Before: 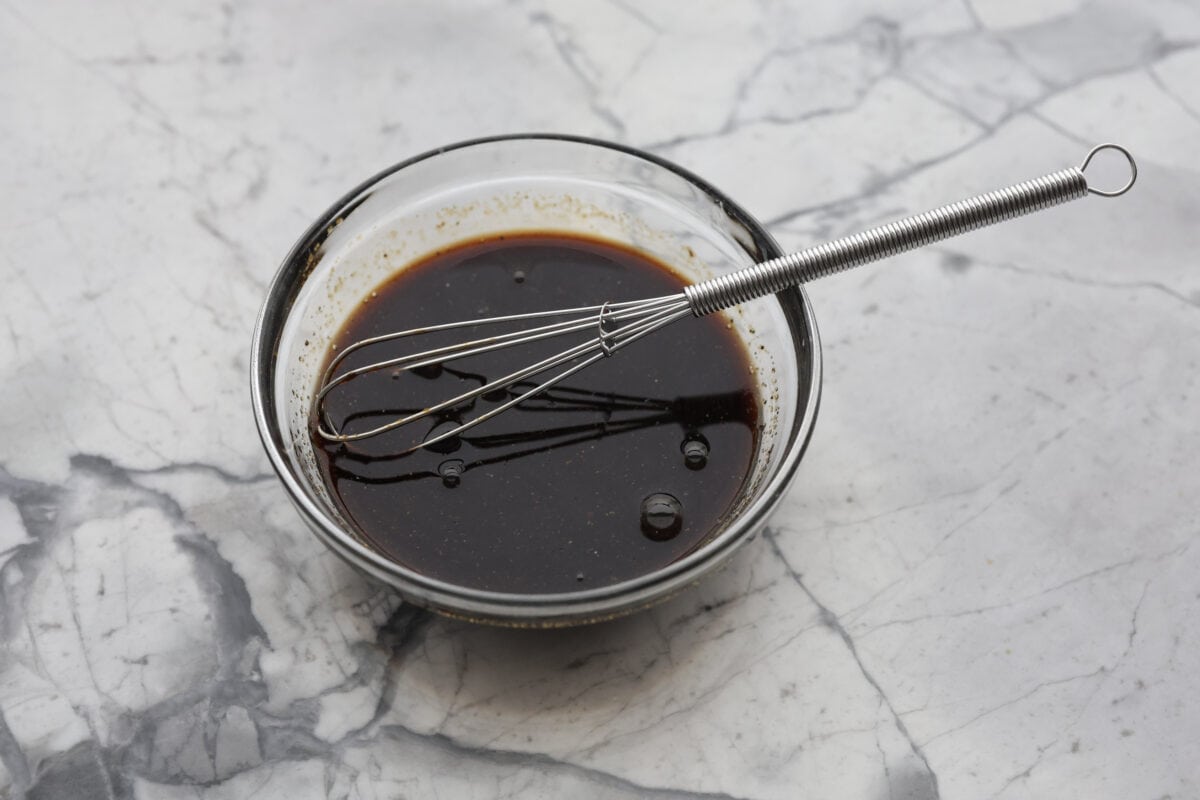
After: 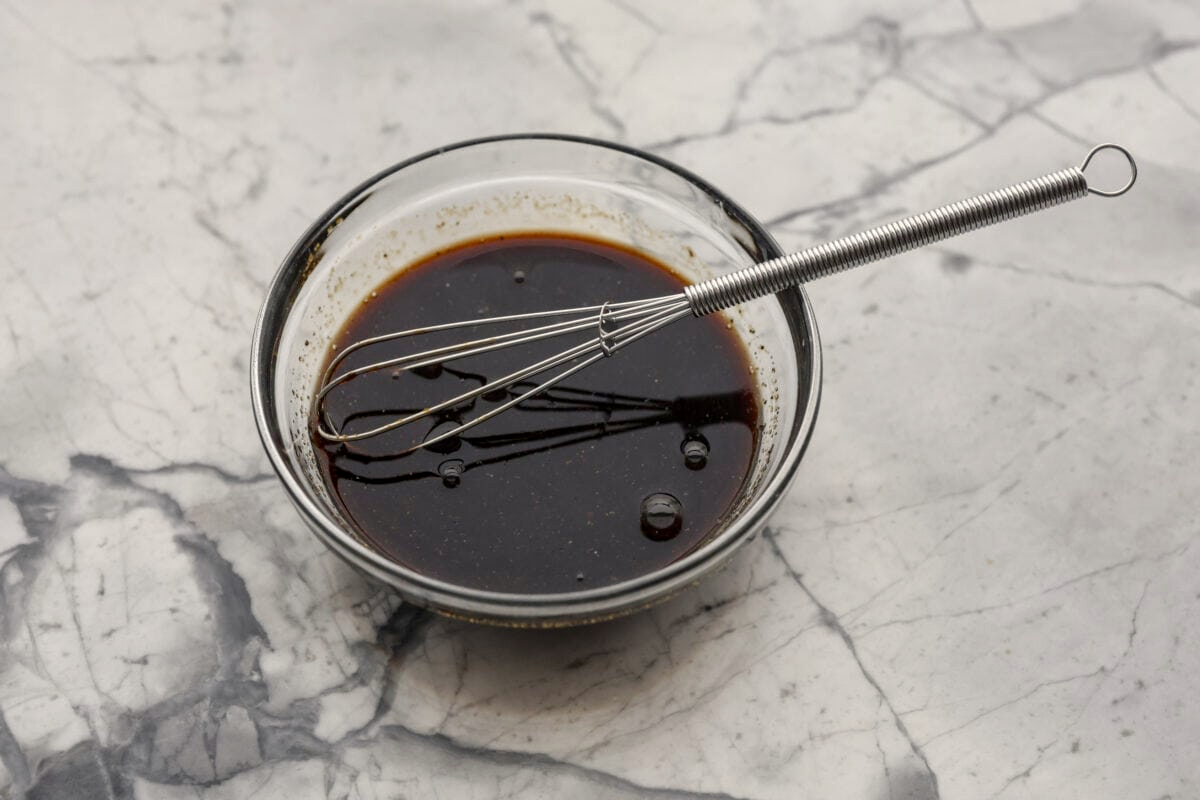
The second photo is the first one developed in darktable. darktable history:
color balance rgb: highlights gain › chroma 2.148%, highlights gain › hue 74.33°, perceptual saturation grading › global saturation 20%, perceptual saturation grading › highlights -49.954%, perceptual saturation grading › shadows 25.447%
local contrast: on, module defaults
